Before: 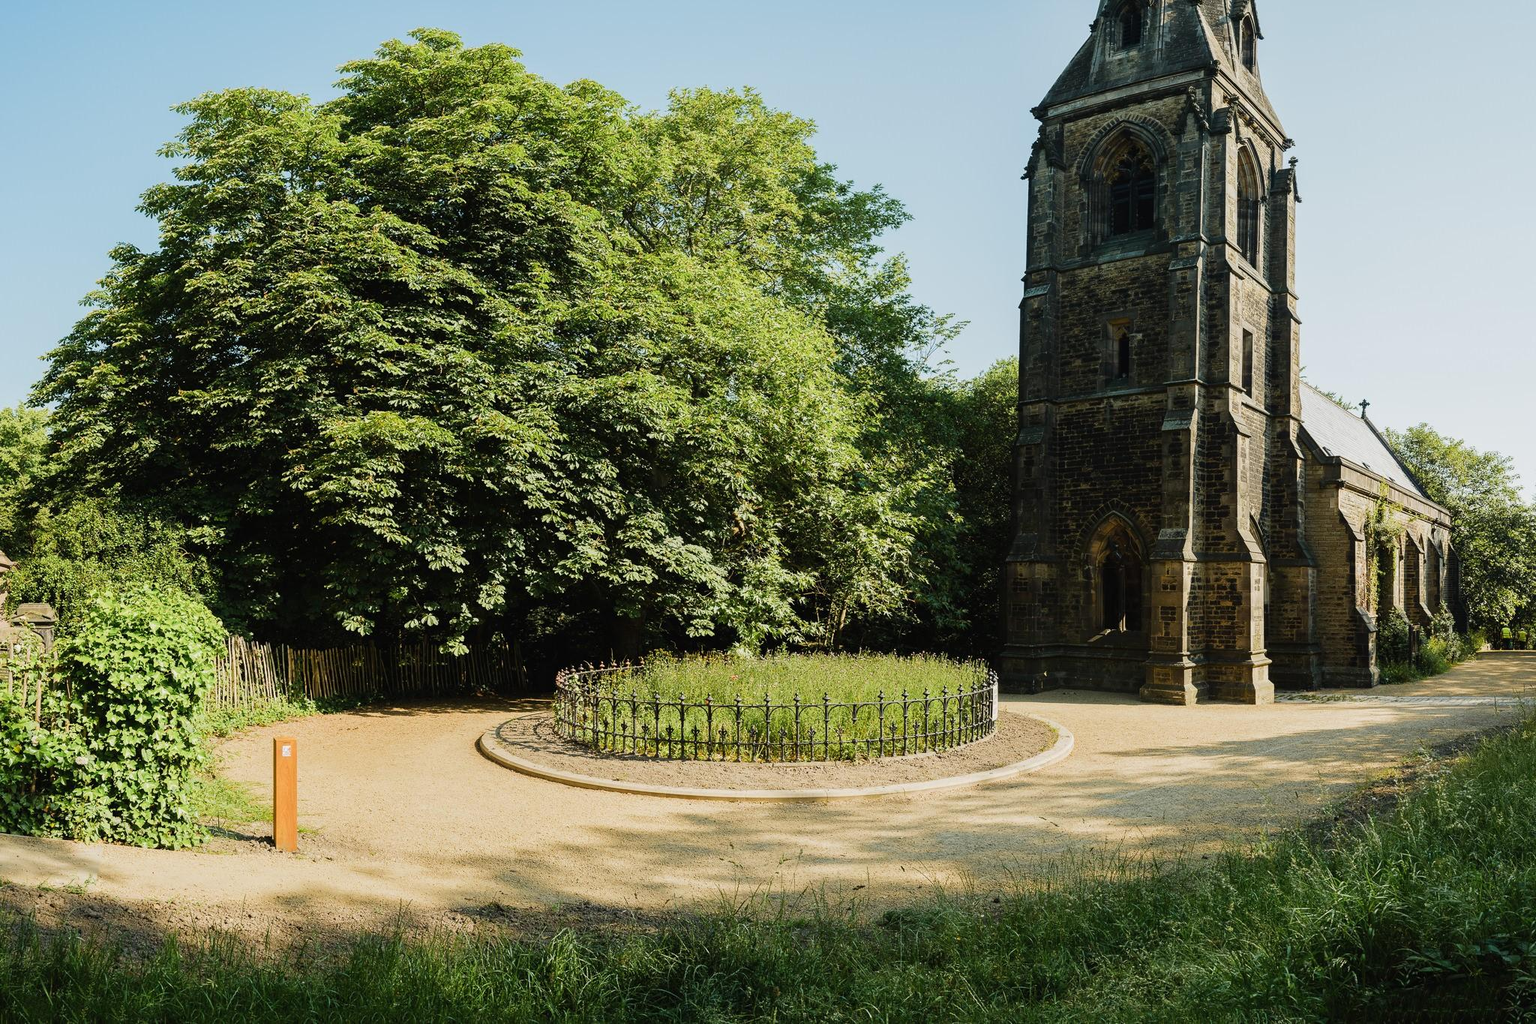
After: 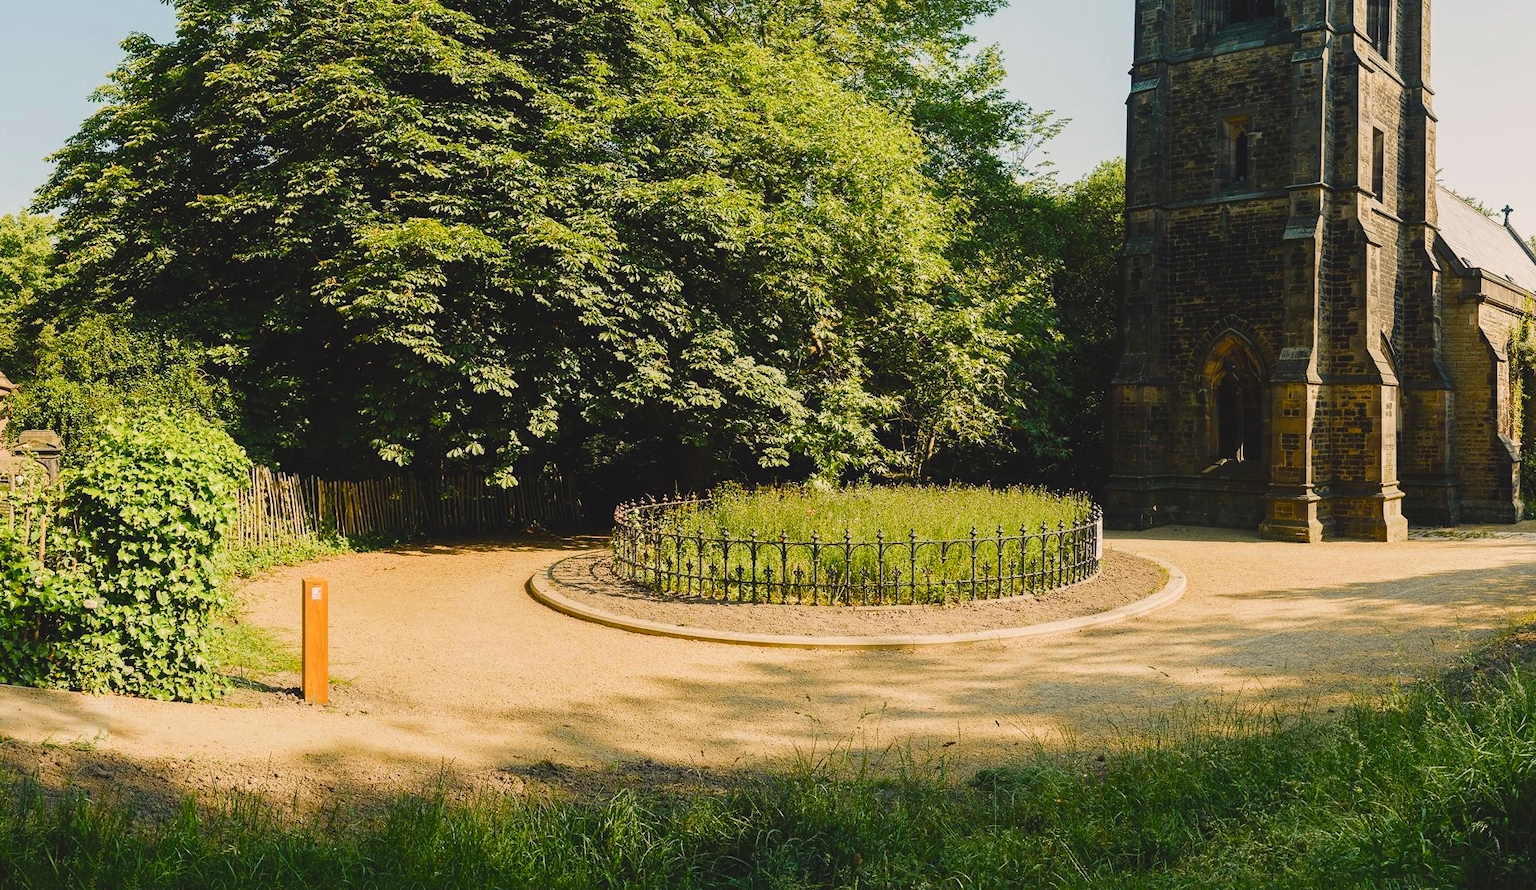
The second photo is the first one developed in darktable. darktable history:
crop: top 20.916%, right 9.437%, bottom 0.316%
color balance rgb: shadows lift › chroma 2%, shadows lift › hue 247.2°, power › chroma 0.3%, power › hue 25.2°, highlights gain › chroma 3%, highlights gain › hue 60°, global offset › luminance 0.75%, perceptual saturation grading › global saturation 20%, perceptual saturation grading › highlights -20%, perceptual saturation grading › shadows 30%, global vibrance 20%
